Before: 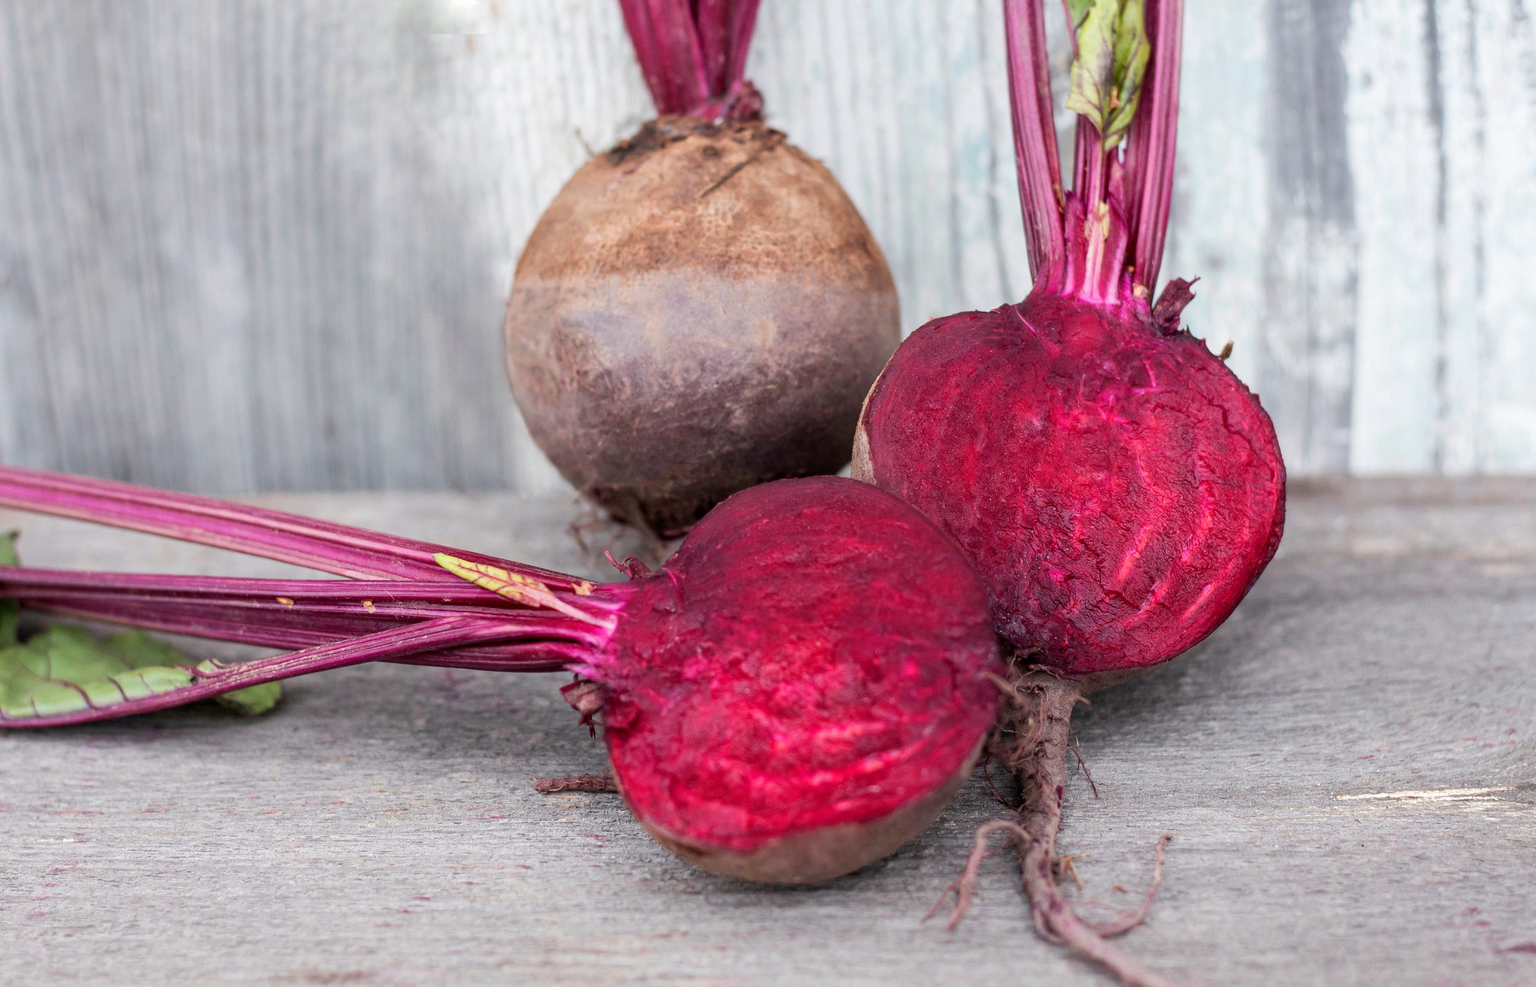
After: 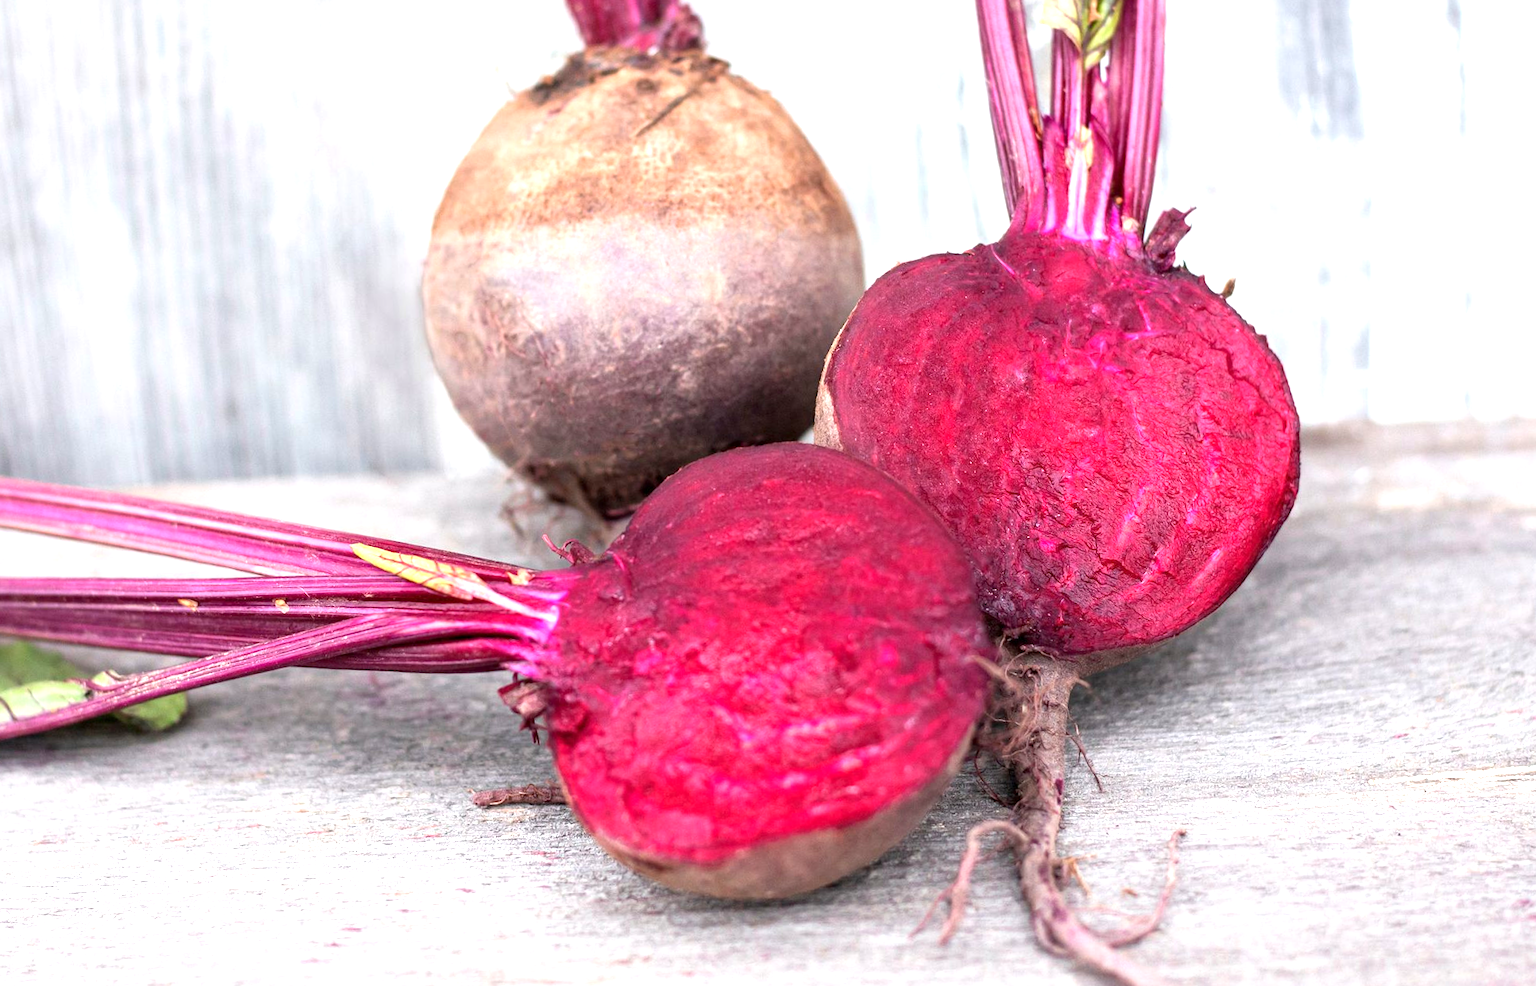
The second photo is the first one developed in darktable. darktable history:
crop and rotate: angle 1.96°, left 5.673%, top 5.673%
exposure: exposure 1.061 EV, compensate highlight preservation false
